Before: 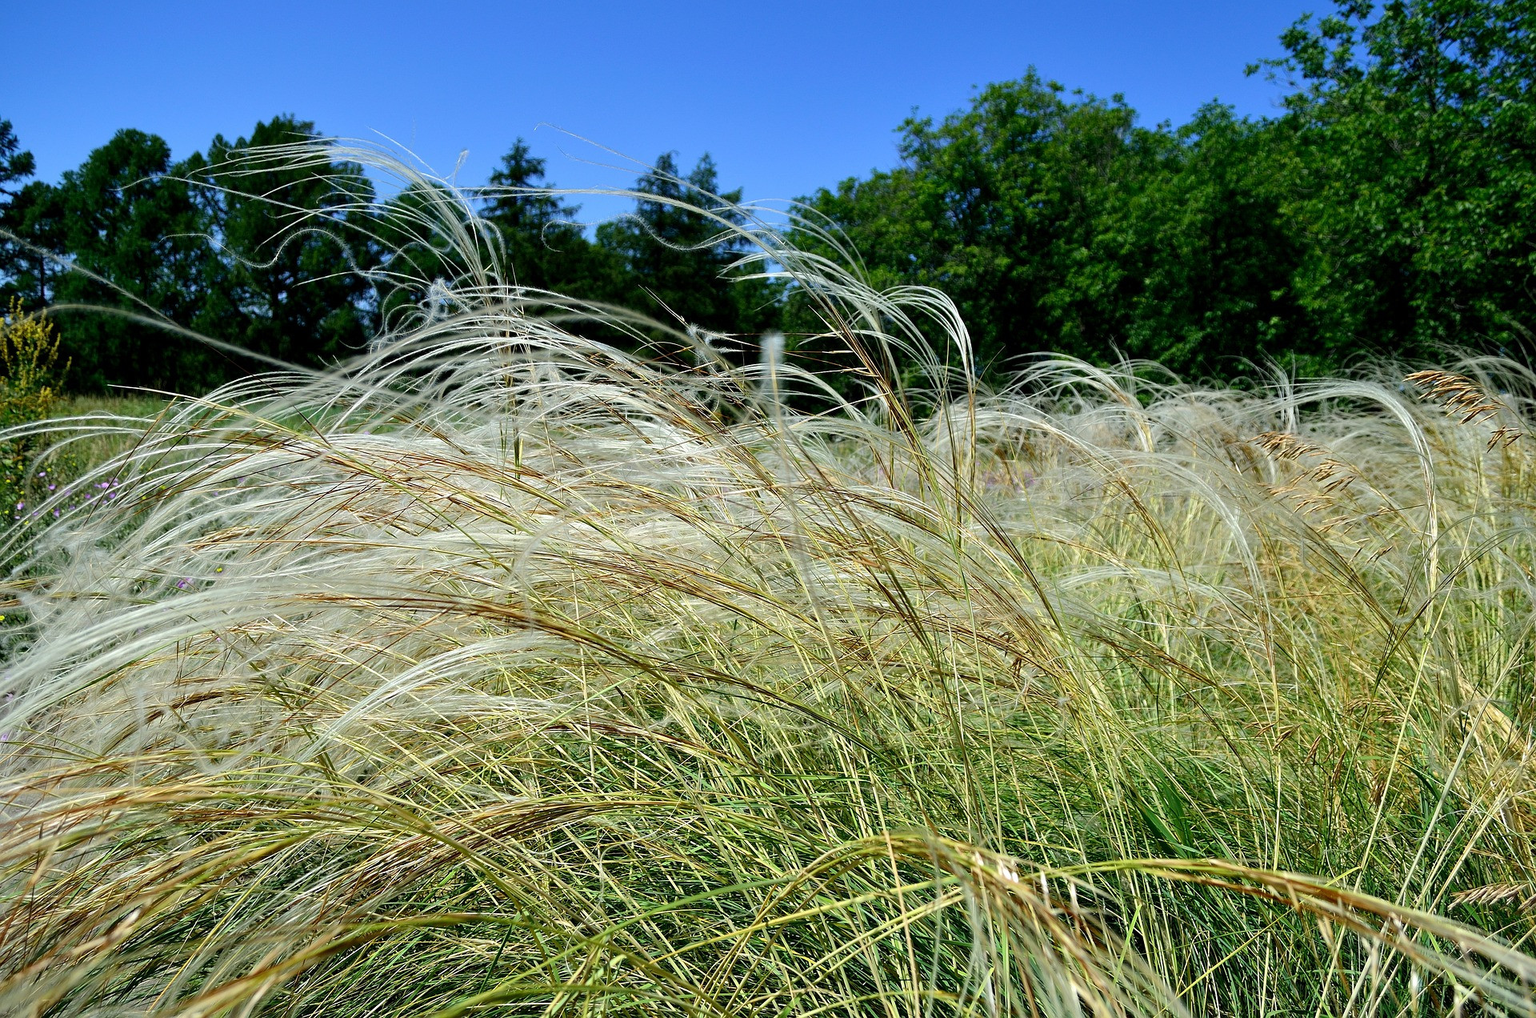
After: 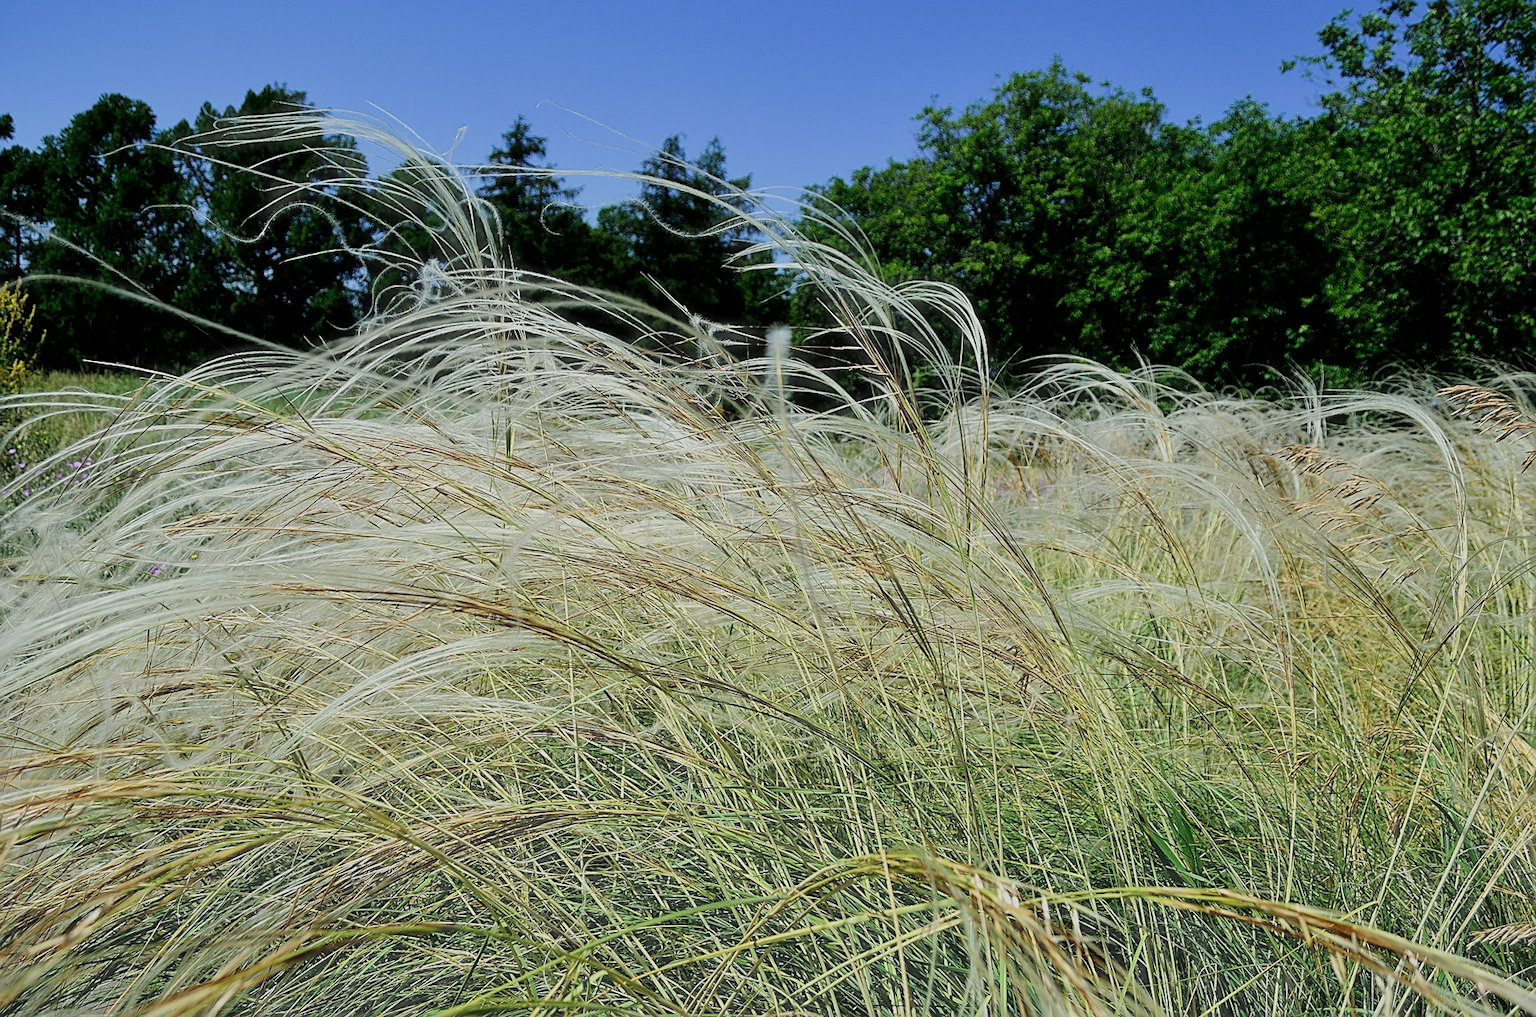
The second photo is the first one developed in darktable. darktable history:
sharpen: amount 0.575
filmic rgb: black relative exposure -7.65 EV, white relative exposure 4.56 EV, hardness 3.61
haze removal: strength -0.1, adaptive false
crop and rotate: angle -1.69°
